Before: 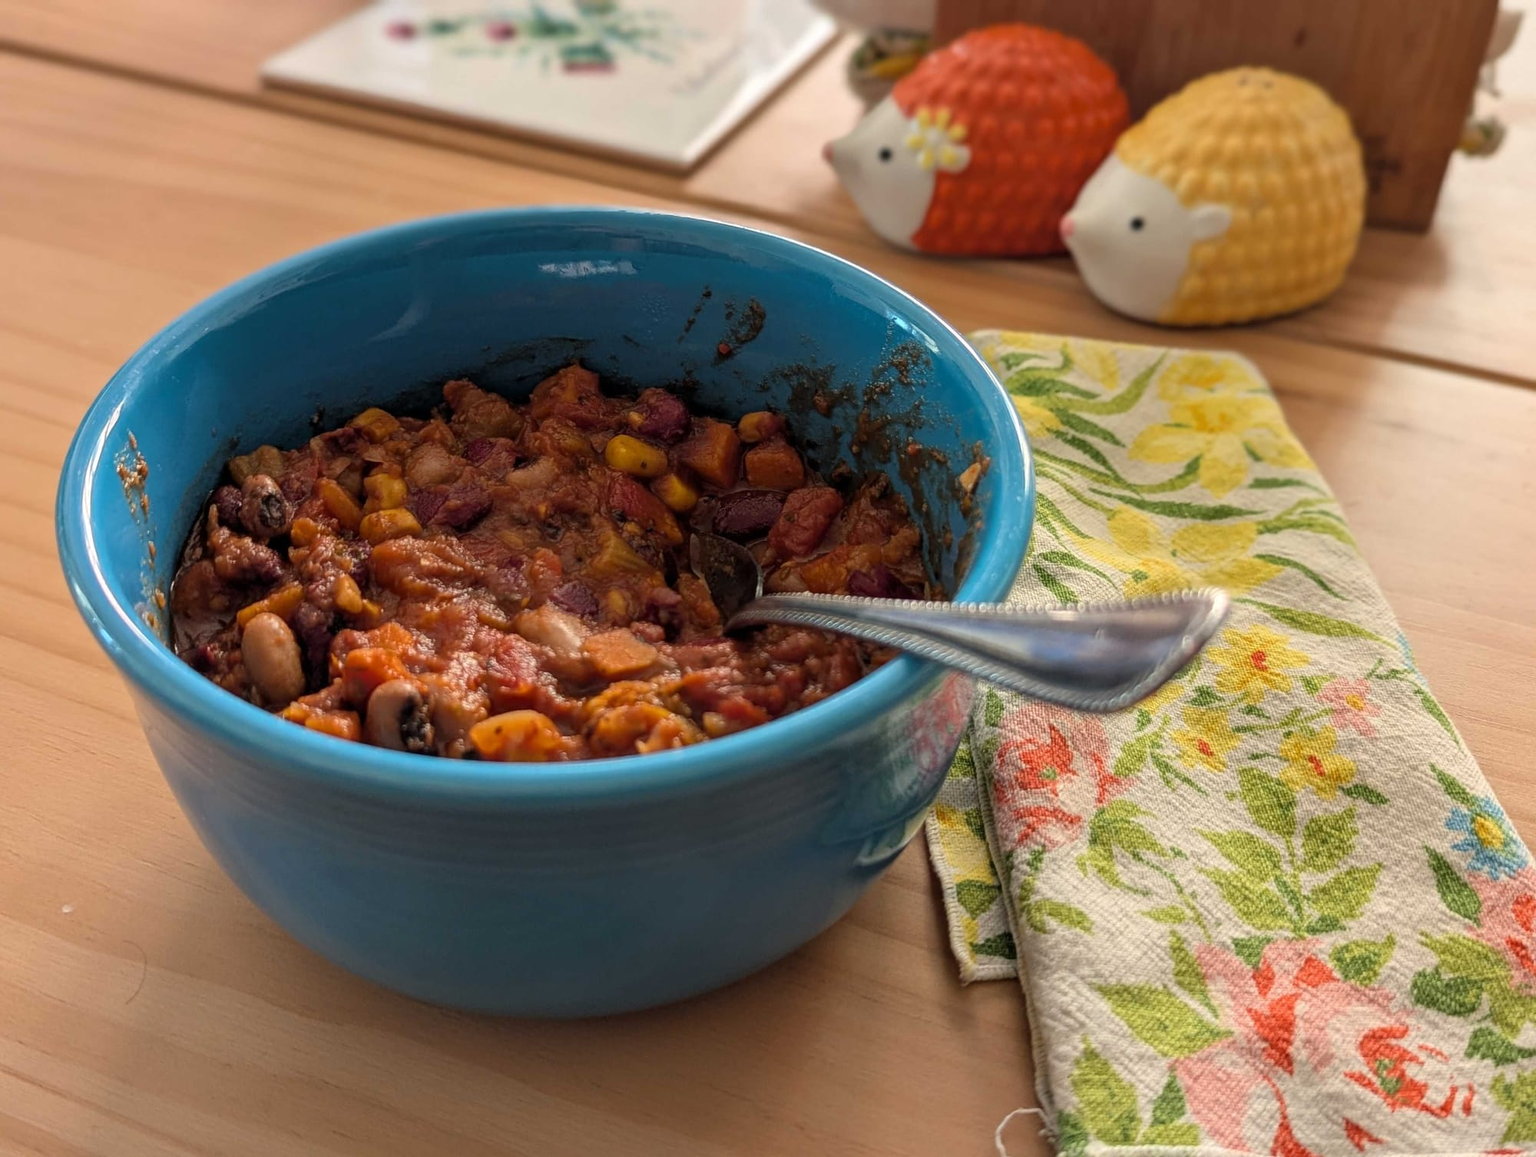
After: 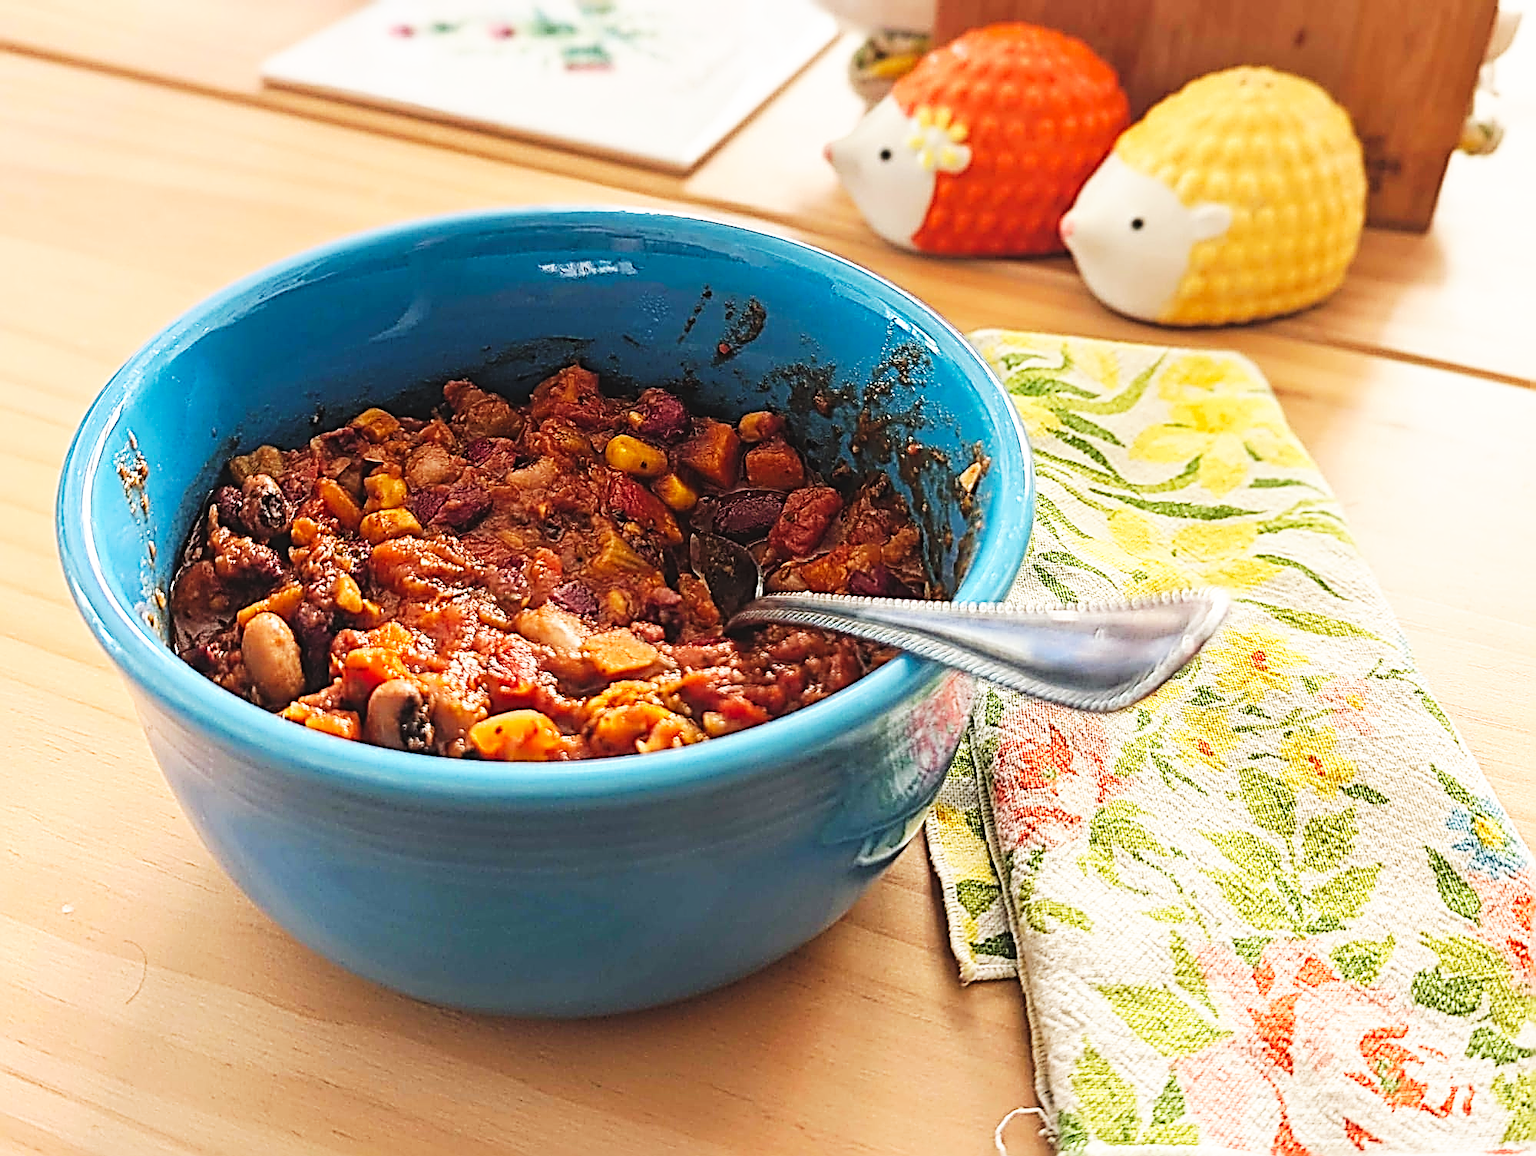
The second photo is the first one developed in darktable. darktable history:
base curve: curves: ch0 [(0, 0) (0.007, 0.004) (0.027, 0.03) (0.046, 0.07) (0.207, 0.54) (0.442, 0.872) (0.673, 0.972) (1, 1)], preserve colors none
contrast equalizer: octaves 7, y [[0.6 ×6], [0.55 ×6], [0 ×6], [0 ×6], [0 ×6]], mix -0.3
exposure: black level correction -0.008, exposure 0.067 EV, compensate highlight preservation false
sharpen: radius 3.158, amount 1.731
